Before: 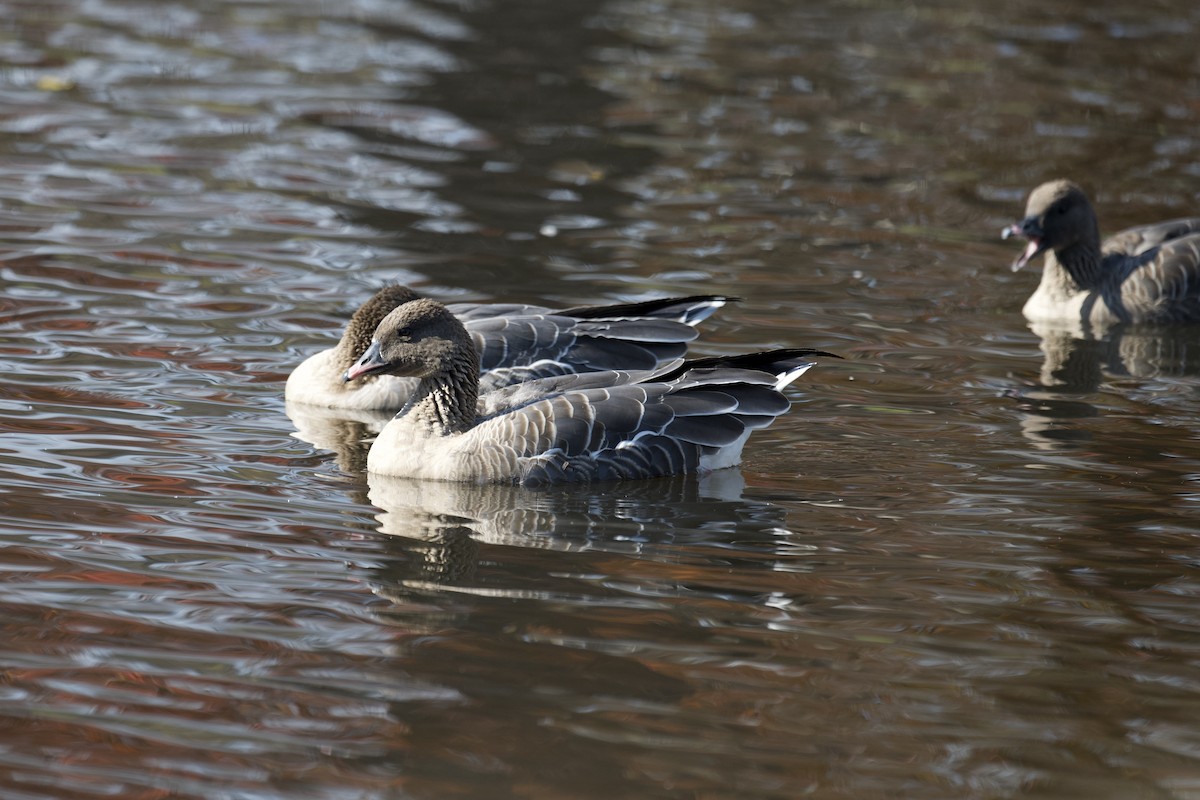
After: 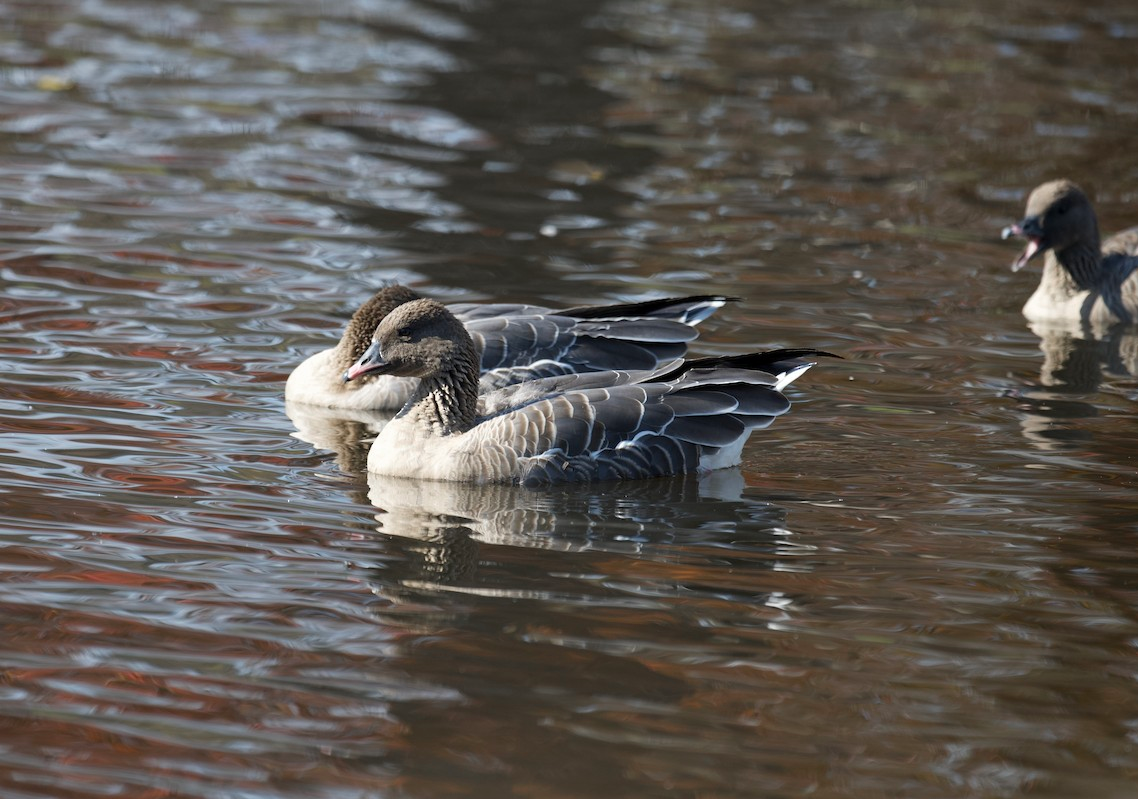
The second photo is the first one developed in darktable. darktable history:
crop and rotate: right 5.167%
color zones: curves: ch0 [(0, 0.5) (0.143, 0.5) (0.286, 0.456) (0.429, 0.5) (0.571, 0.5) (0.714, 0.5) (0.857, 0.5) (1, 0.5)]; ch1 [(0, 0.5) (0.143, 0.5) (0.286, 0.422) (0.429, 0.5) (0.571, 0.5) (0.714, 0.5) (0.857, 0.5) (1, 0.5)]
